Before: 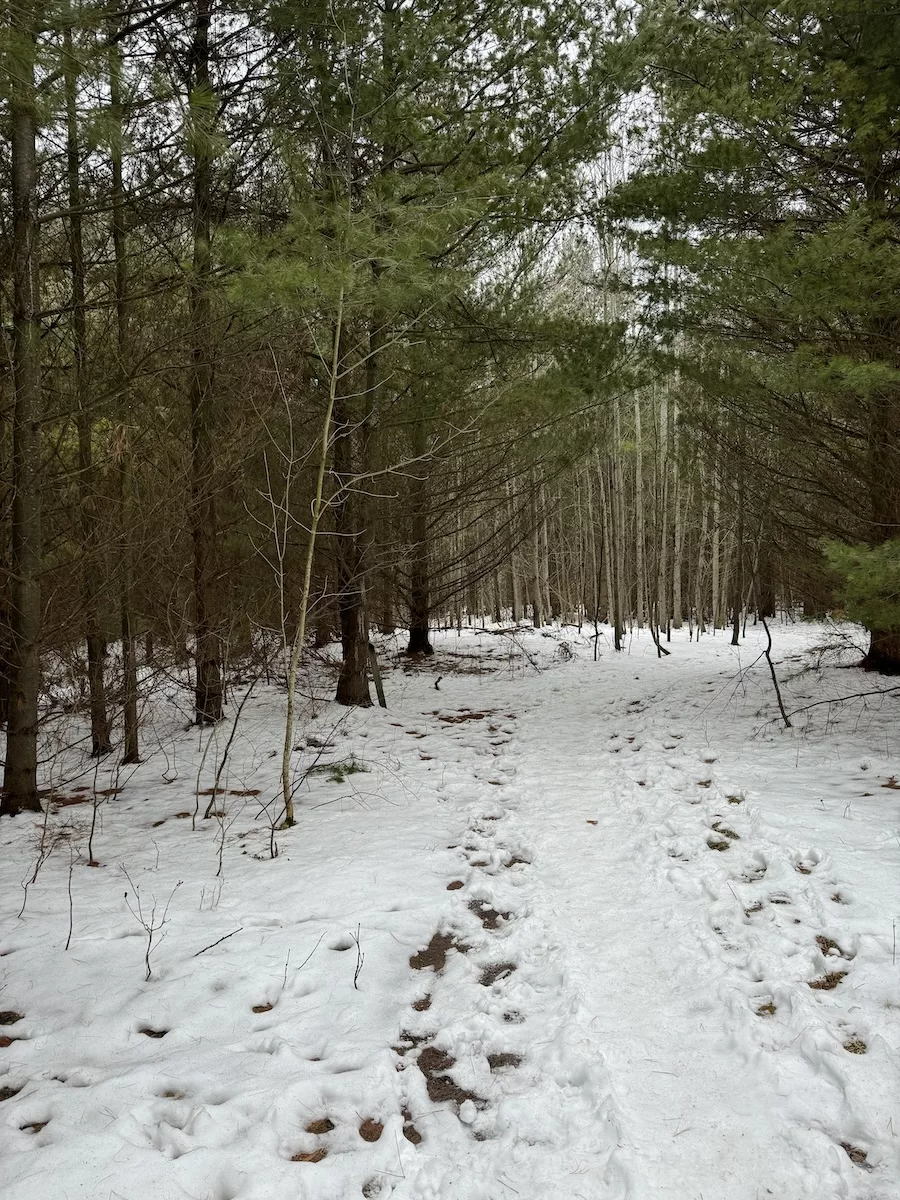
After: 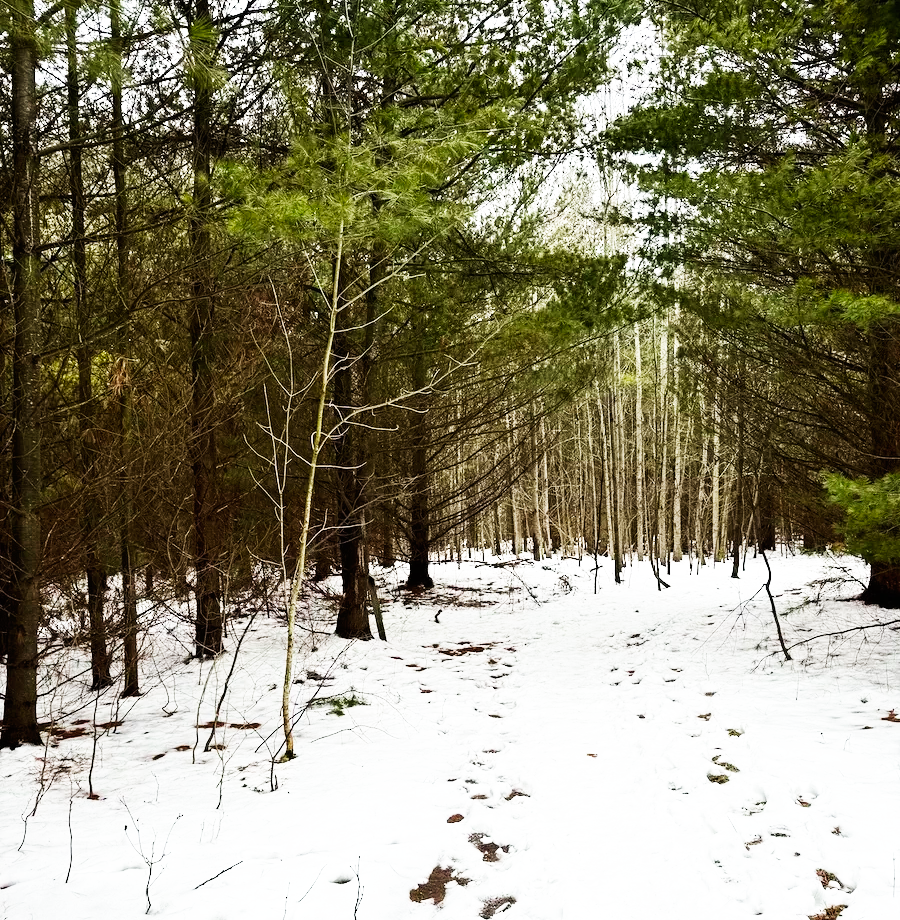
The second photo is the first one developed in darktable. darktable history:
base curve: curves: ch0 [(0, 0) (0.007, 0.004) (0.027, 0.03) (0.046, 0.07) (0.207, 0.54) (0.442, 0.872) (0.673, 0.972) (1, 1)], preserve colors none
tone equalizer: -8 EV -0.417 EV, -7 EV -0.389 EV, -6 EV -0.333 EV, -5 EV -0.222 EV, -3 EV 0.222 EV, -2 EV 0.333 EV, -1 EV 0.389 EV, +0 EV 0.417 EV, edges refinement/feathering 500, mask exposure compensation -1.57 EV, preserve details no
crop: top 5.667%, bottom 17.637%
